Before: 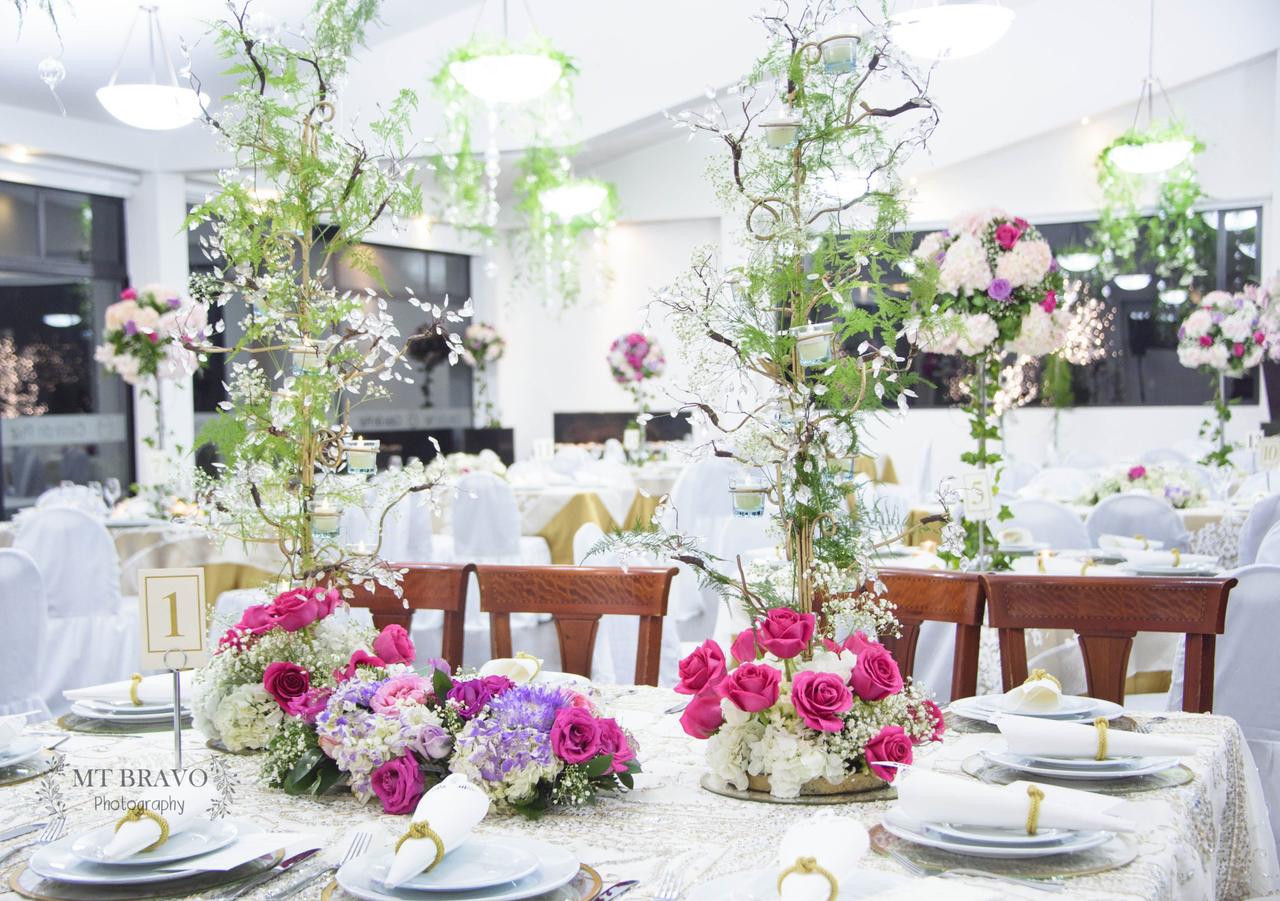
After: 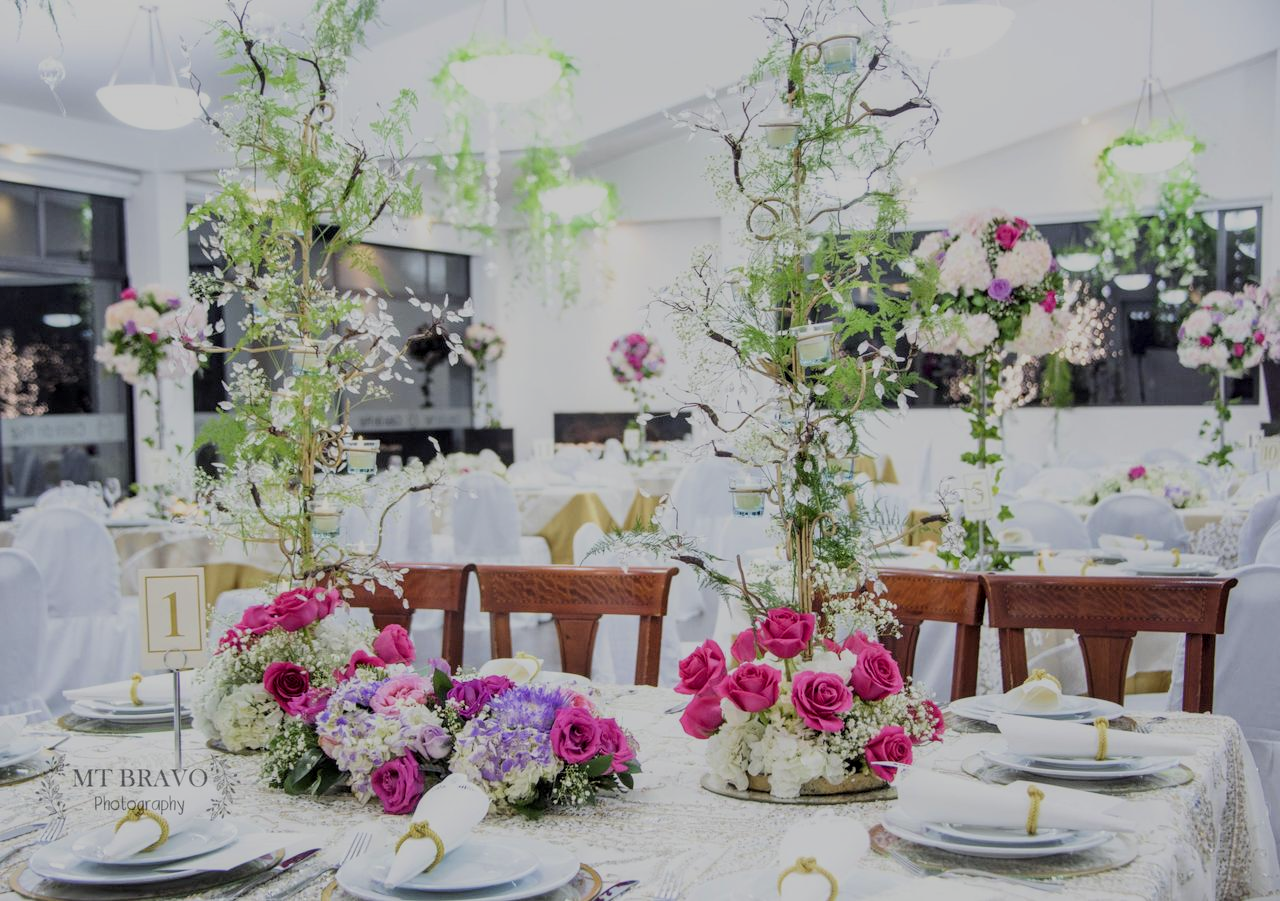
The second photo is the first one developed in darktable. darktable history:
exposure: exposure -0.462 EV, compensate highlight preservation false
local contrast: on, module defaults
filmic rgb: black relative exposure -7.65 EV, white relative exposure 4.56 EV, hardness 3.61, color science v6 (2022)
